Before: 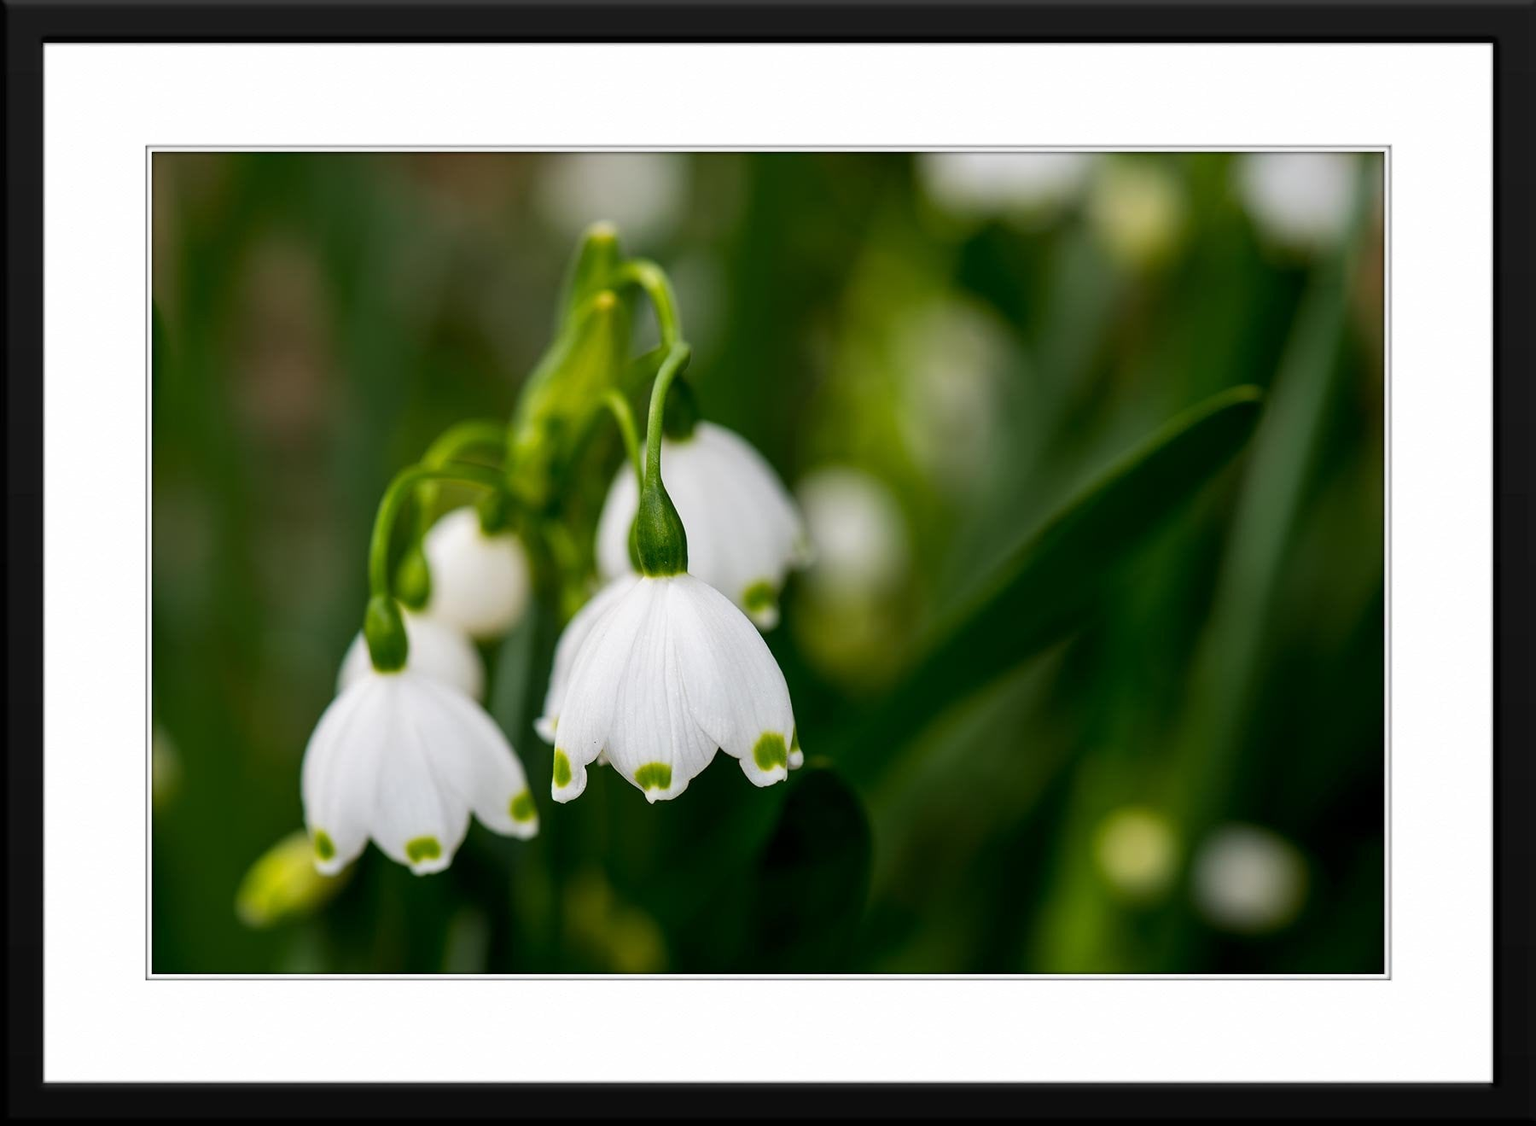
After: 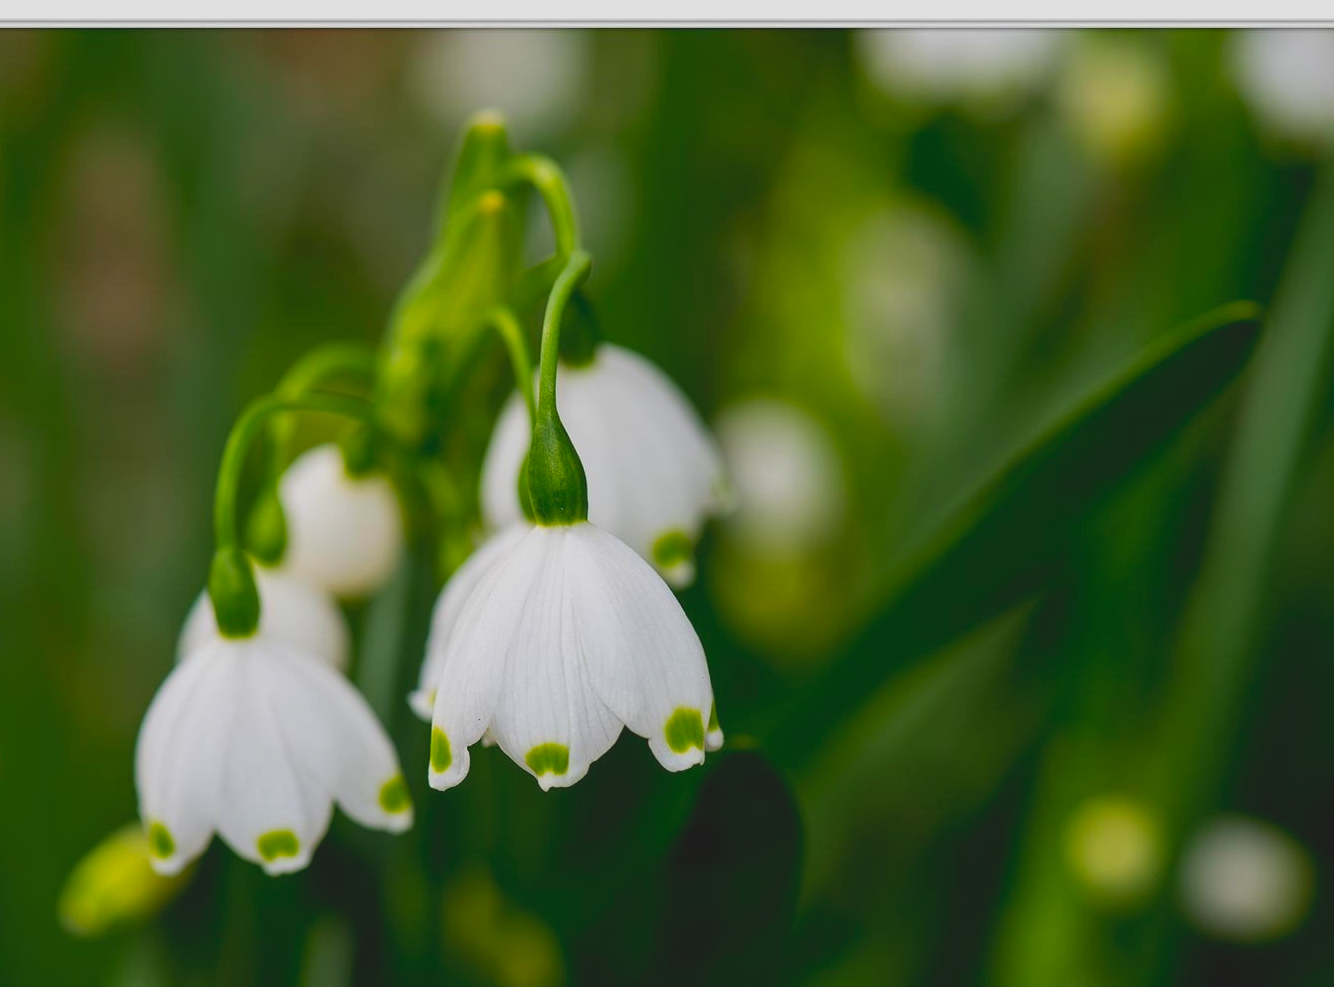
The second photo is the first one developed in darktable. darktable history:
contrast brightness saturation: contrast -0.209, saturation 0.185
crop and rotate: left 12.122%, top 11.406%, right 13.719%, bottom 13.693%
